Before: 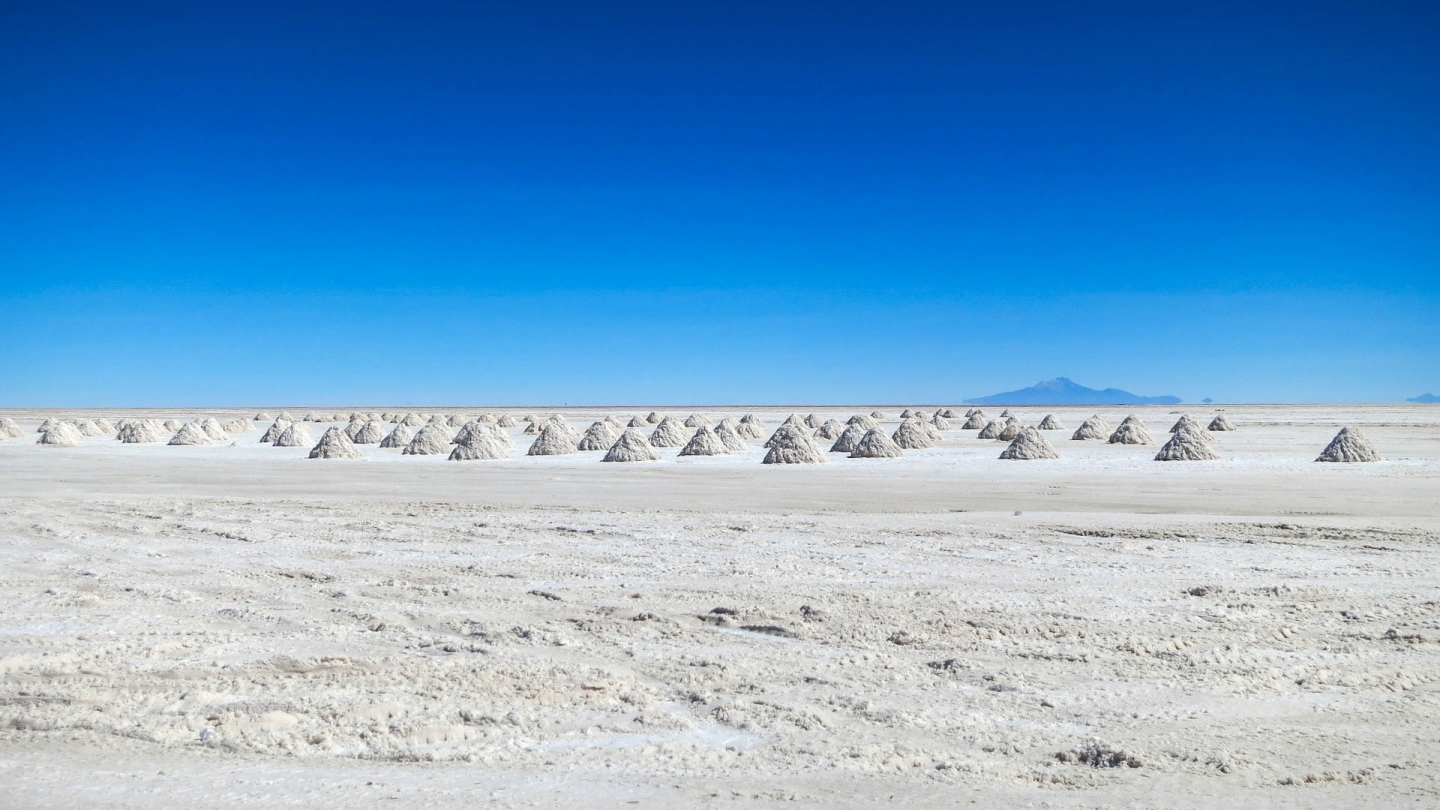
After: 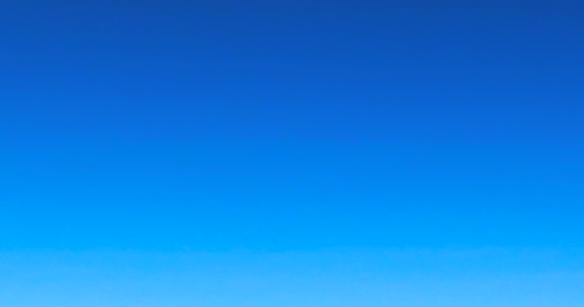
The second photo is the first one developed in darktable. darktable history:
local contrast: detail 69%
tone equalizer: -8 EV -0.417 EV, -7 EV -0.389 EV, -6 EV -0.333 EV, -5 EV -0.222 EV, -3 EV 0.222 EV, -2 EV 0.333 EV, -1 EV 0.389 EV, +0 EV 0.417 EV, edges refinement/feathering 500, mask exposure compensation -1.57 EV, preserve details no
crop: left 15.452%, top 5.459%, right 43.956%, bottom 56.62%
